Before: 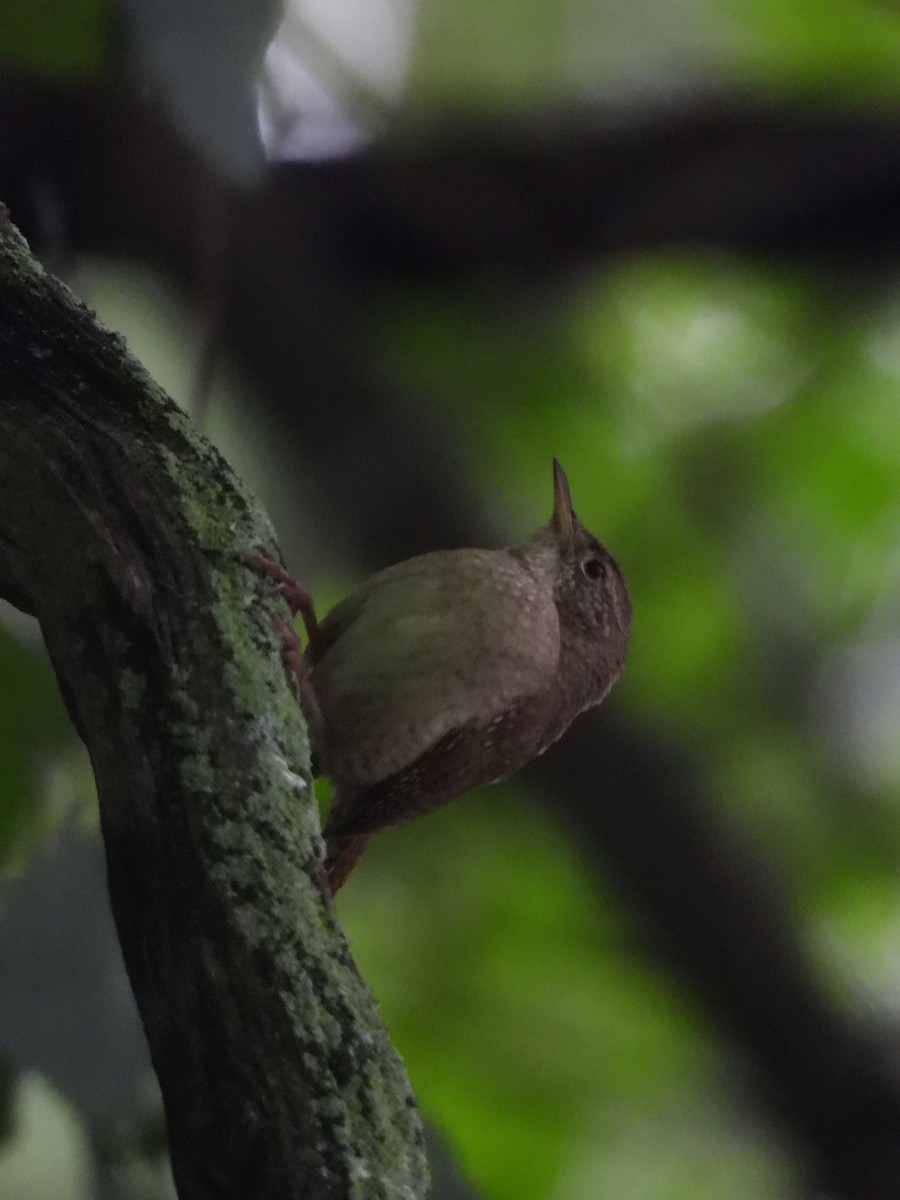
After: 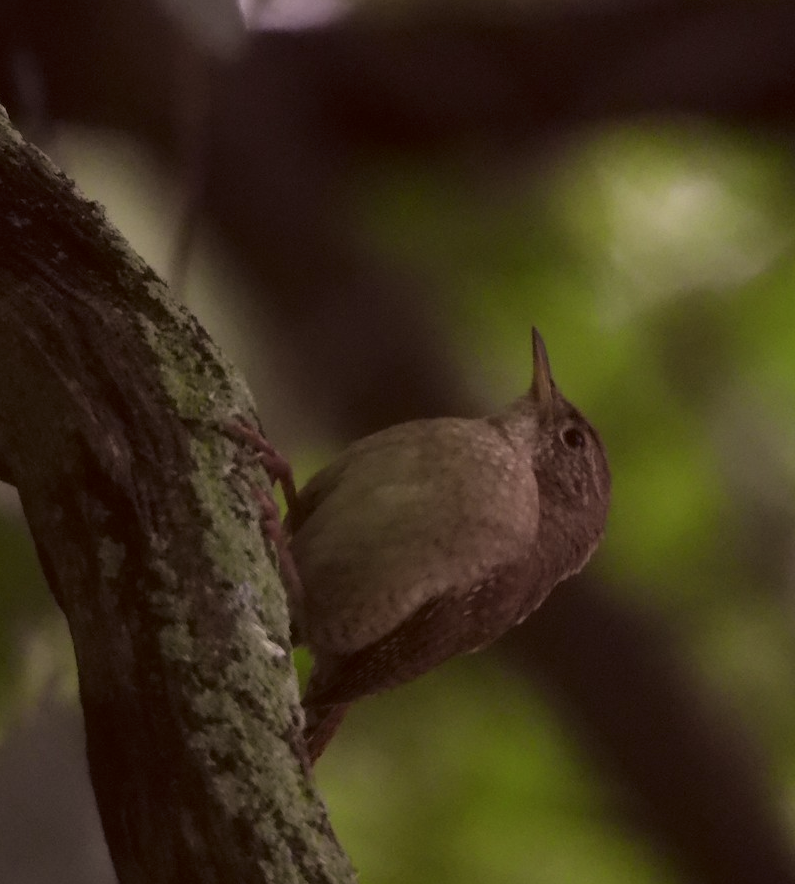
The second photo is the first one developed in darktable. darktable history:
color correction: highlights a* 10.19, highlights b* 9.64, shadows a* 8.81, shadows b* 8.24, saturation 0.805
crop and rotate: left 2.36%, top 10.987%, right 9.205%, bottom 15.314%
